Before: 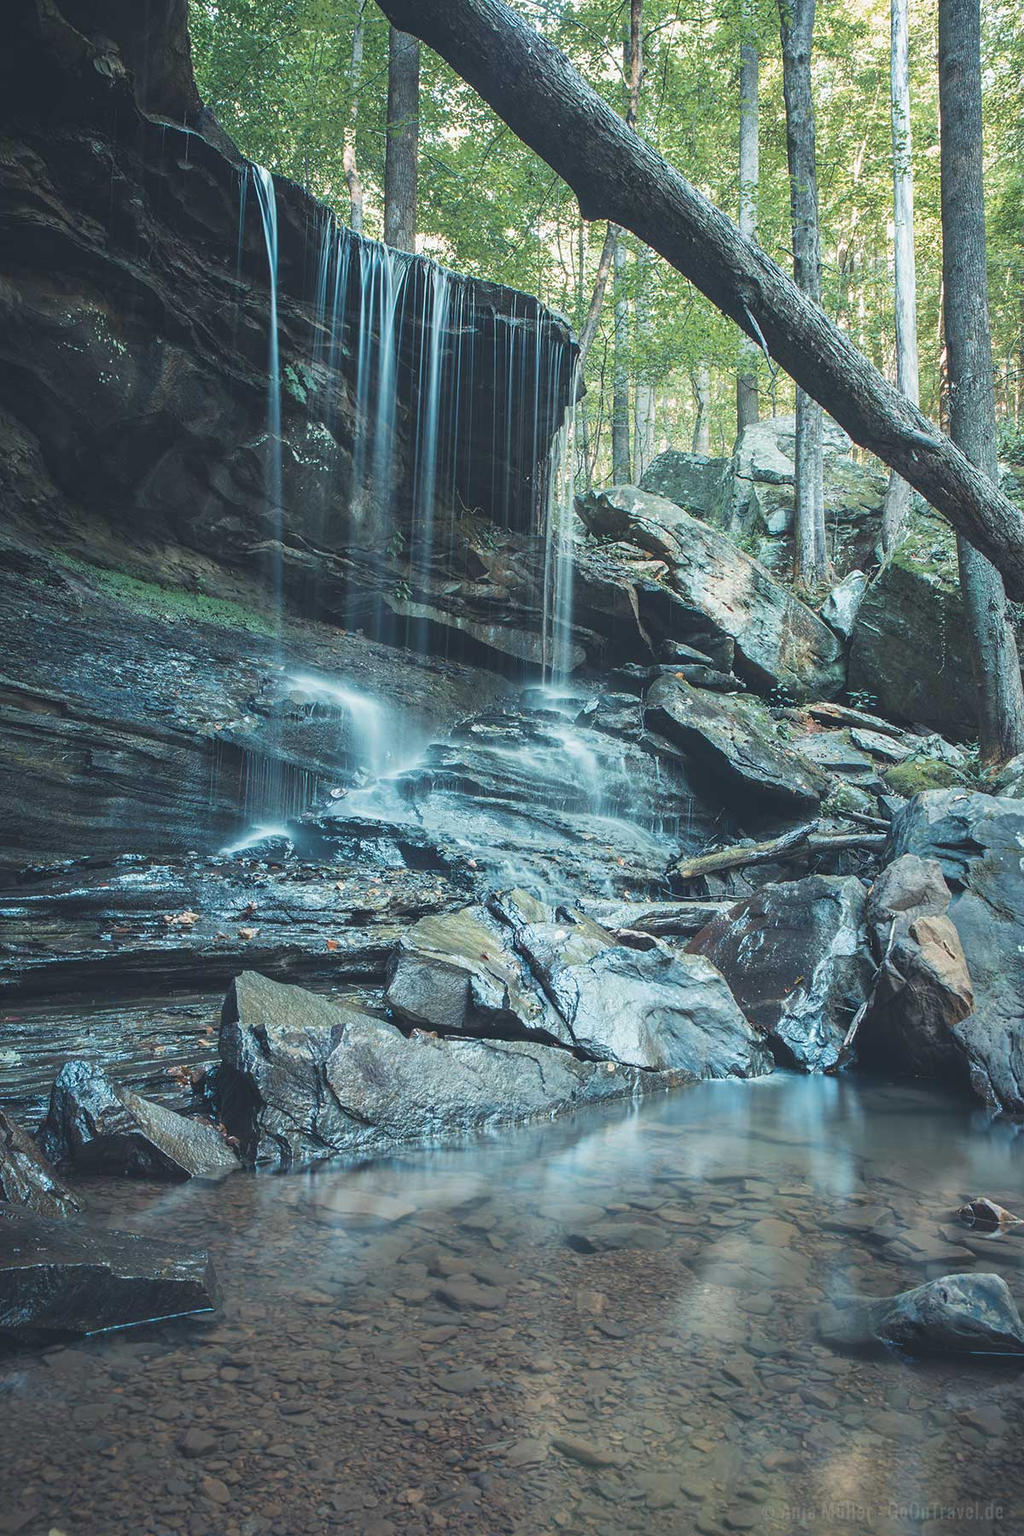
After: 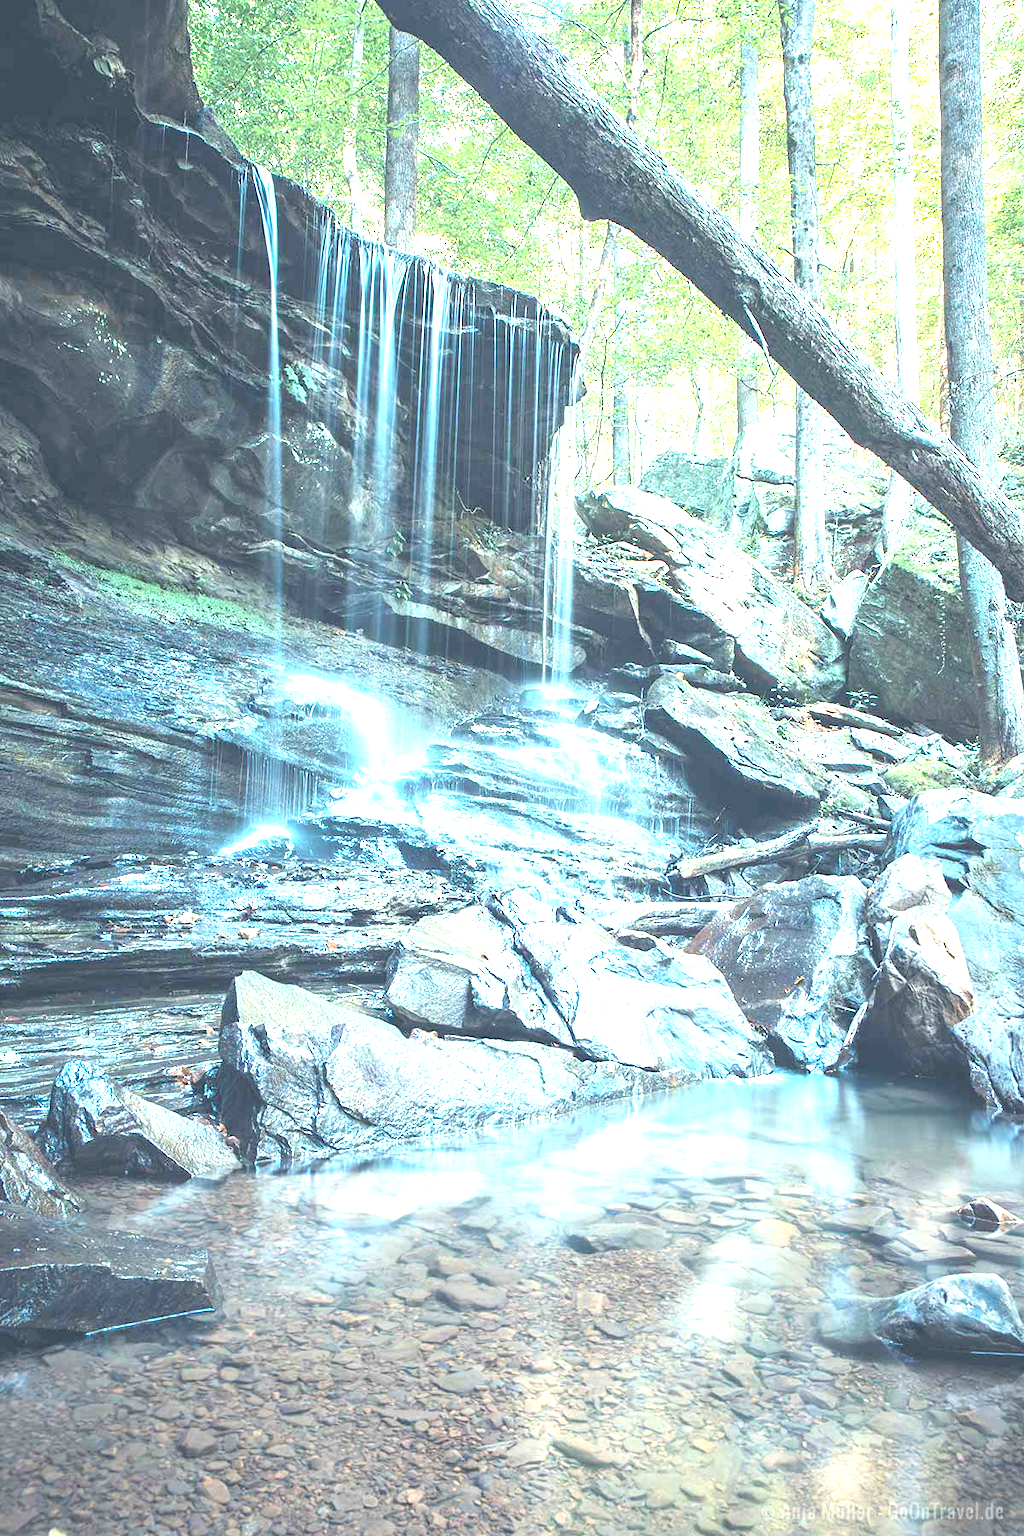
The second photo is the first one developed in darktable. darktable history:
exposure: black level correction 0.006, exposure 2.062 EV, compensate exposure bias true, compensate highlight preservation false
tone curve: curves: ch0 [(0, 0) (0.003, 0.003) (0.011, 0.011) (0.025, 0.026) (0.044, 0.046) (0.069, 0.072) (0.1, 0.103) (0.136, 0.141) (0.177, 0.184) (0.224, 0.233) (0.277, 0.287) (0.335, 0.348) (0.399, 0.414) (0.468, 0.486) (0.543, 0.563) (0.623, 0.647) (0.709, 0.736) (0.801, 0.831) (0.898, 0.92) (1, 1)], color space Lab, independent channels, preserve colors none
